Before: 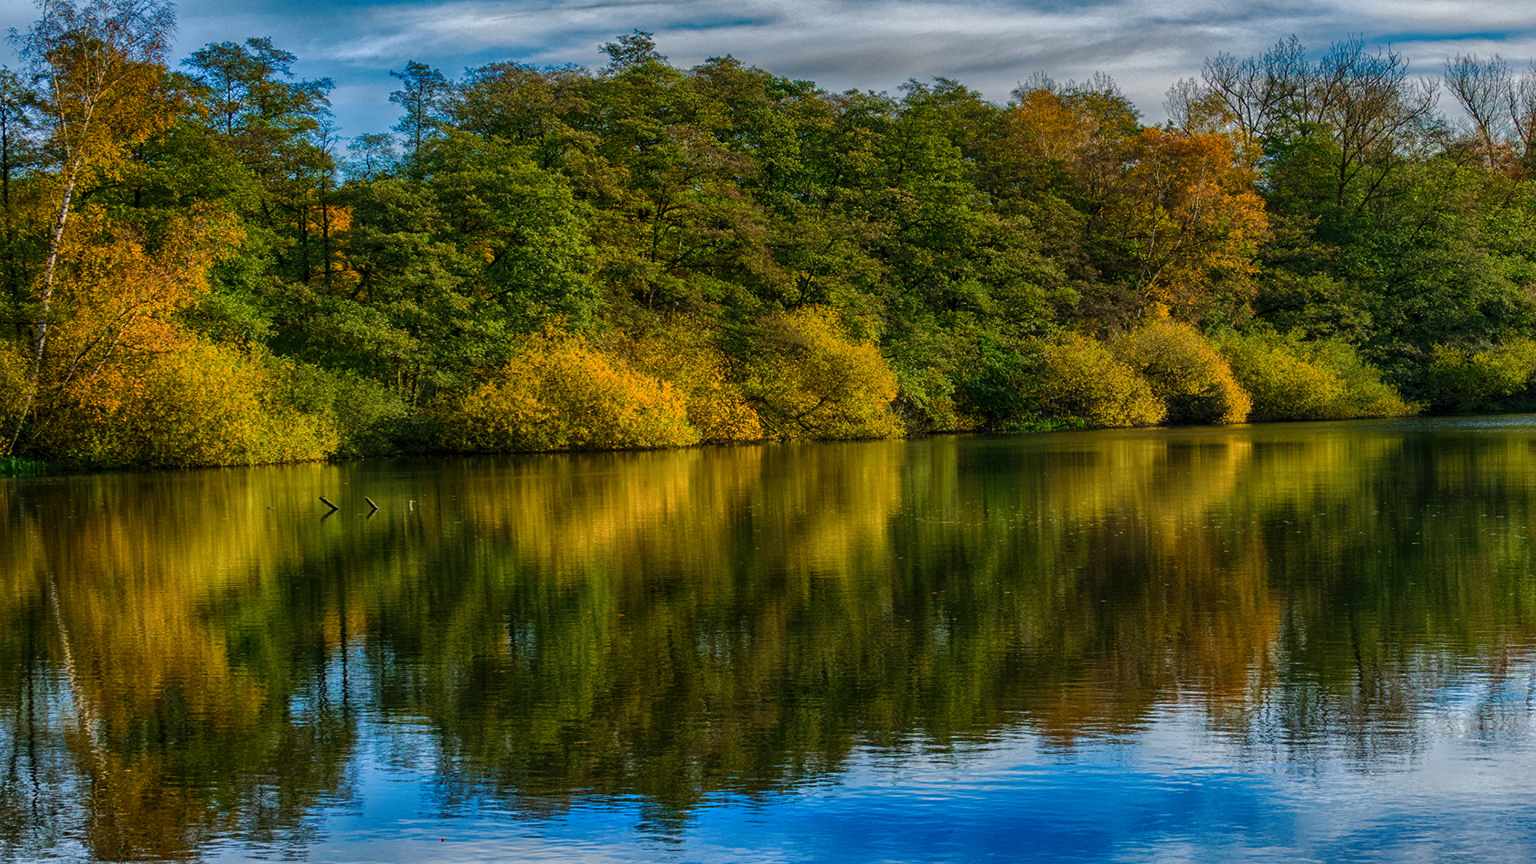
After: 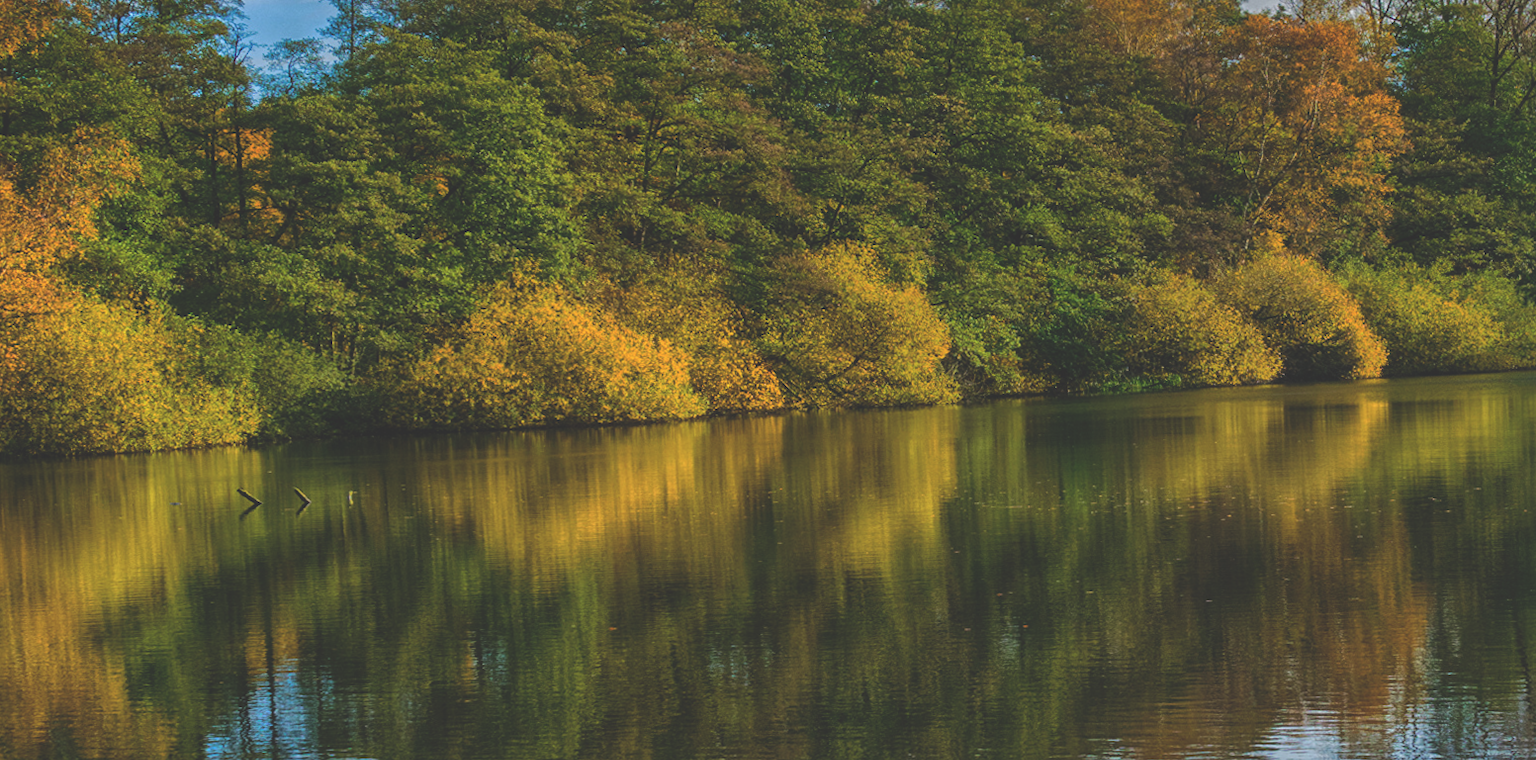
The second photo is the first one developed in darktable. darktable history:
rotate and perspective: rotation -1°, crop left 0.011, crop right 0.989, crop top 0.025, crop bottom 0.975
crop: left 7.856%, top 11.836%, right 10.12%, bottom 15.387%
exposure: black level correction -0.03, compensate highlight preservation false
